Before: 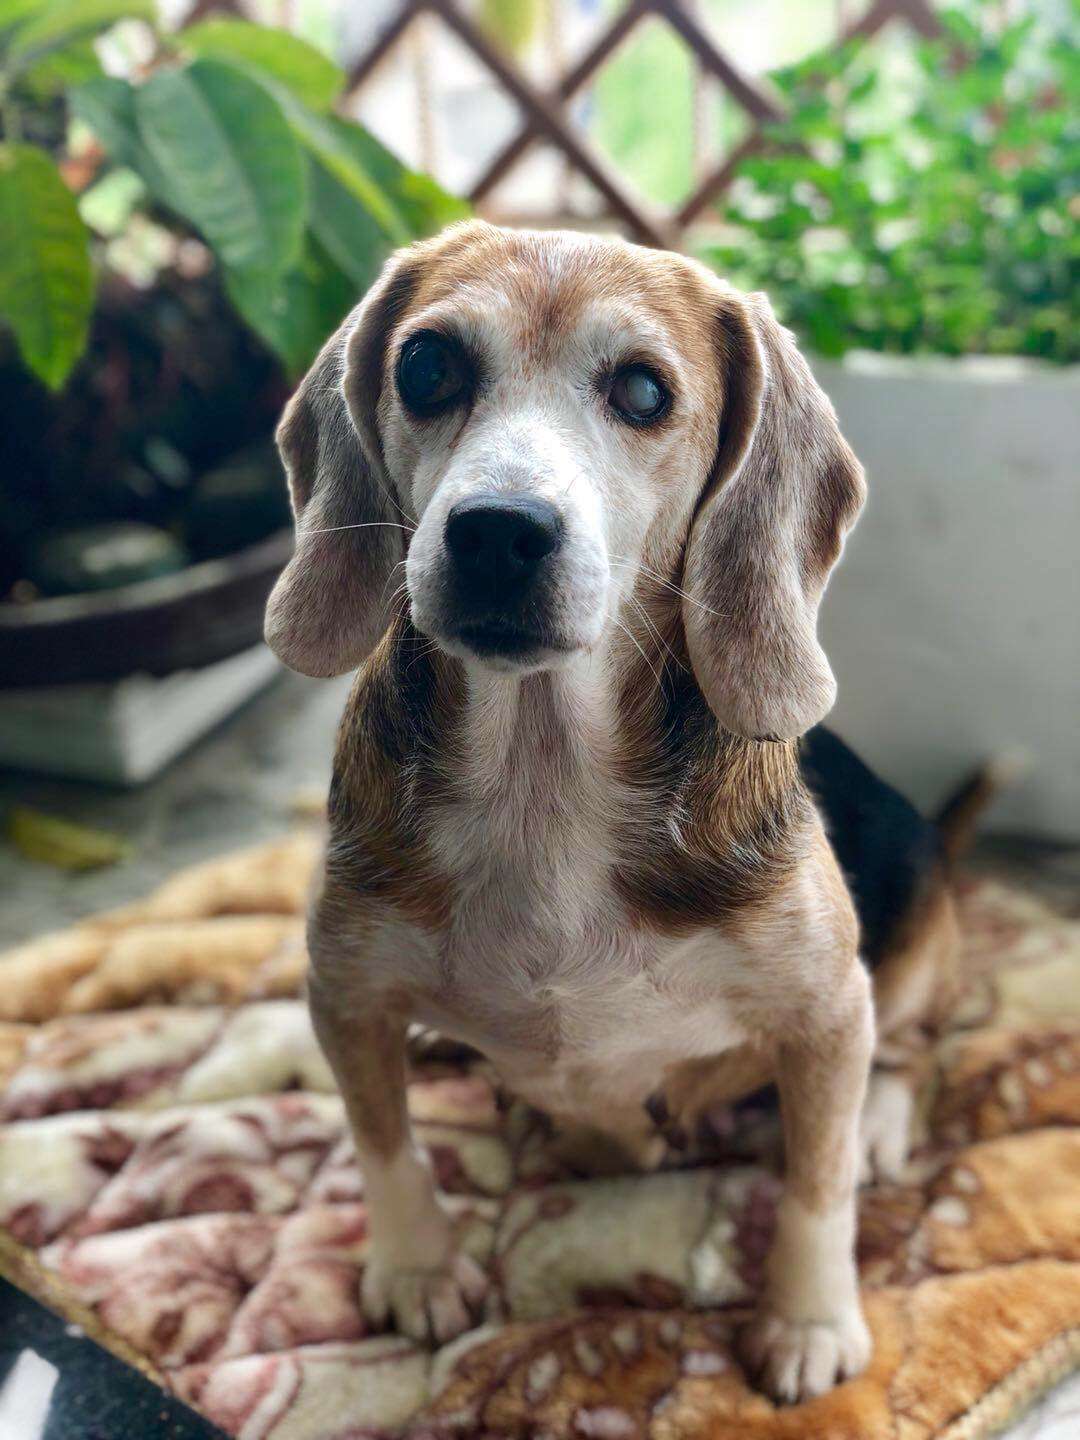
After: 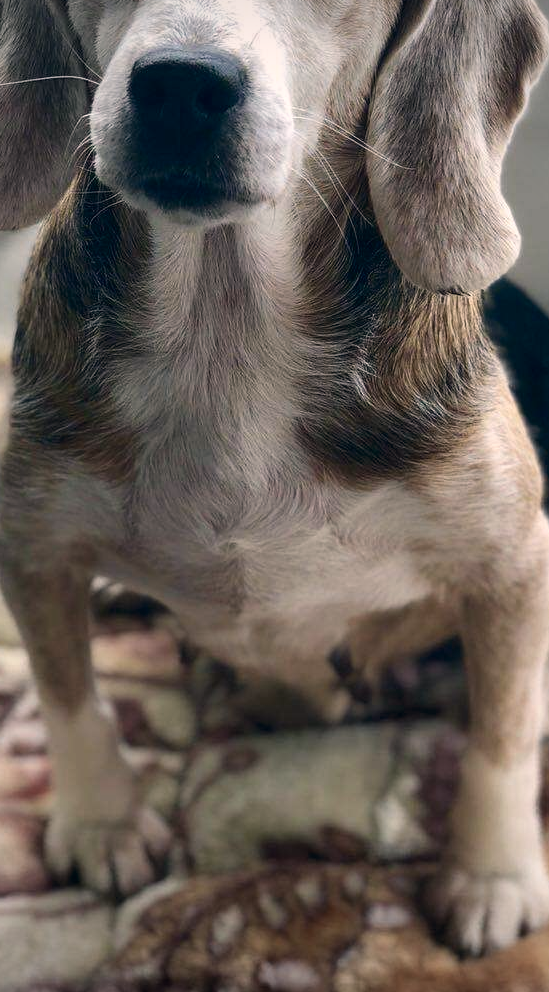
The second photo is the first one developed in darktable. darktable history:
contrast brightness saturation: contrast 0.059, brightness -0.012, saturation -0.211
crop and rotate: left 29.29%, top 31.09%, right 19.819%
vignetting: unbound false
color correction: highlights a* 5.48, highlights b* 5.3, shadows a* -4.69, shadows b* -5.19
